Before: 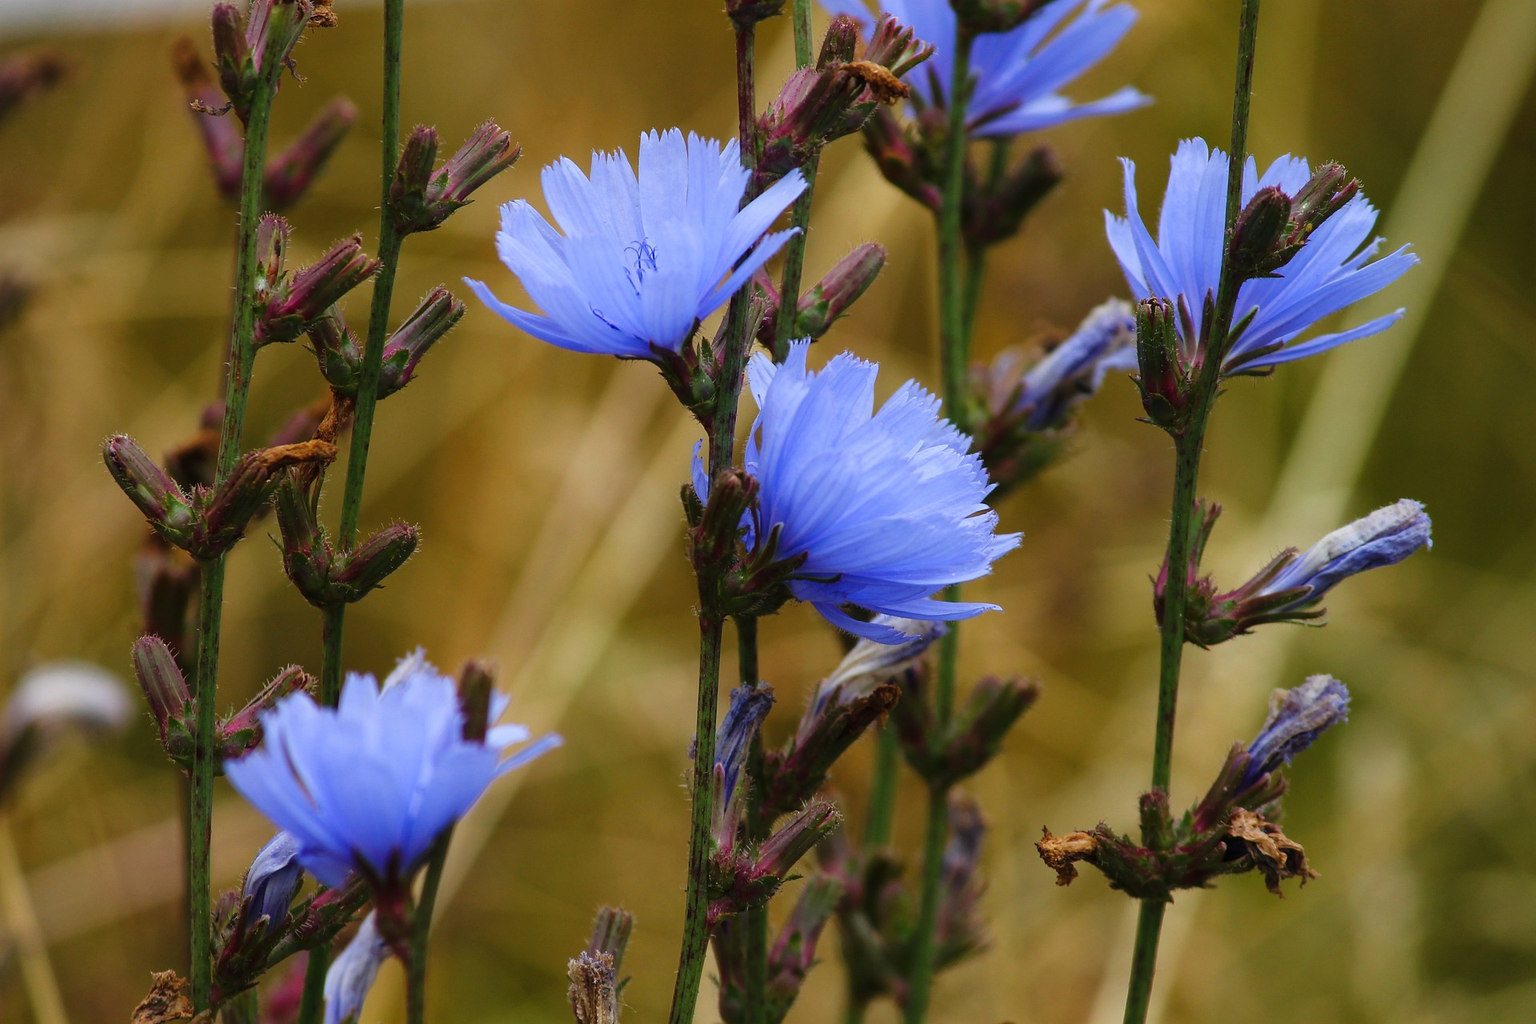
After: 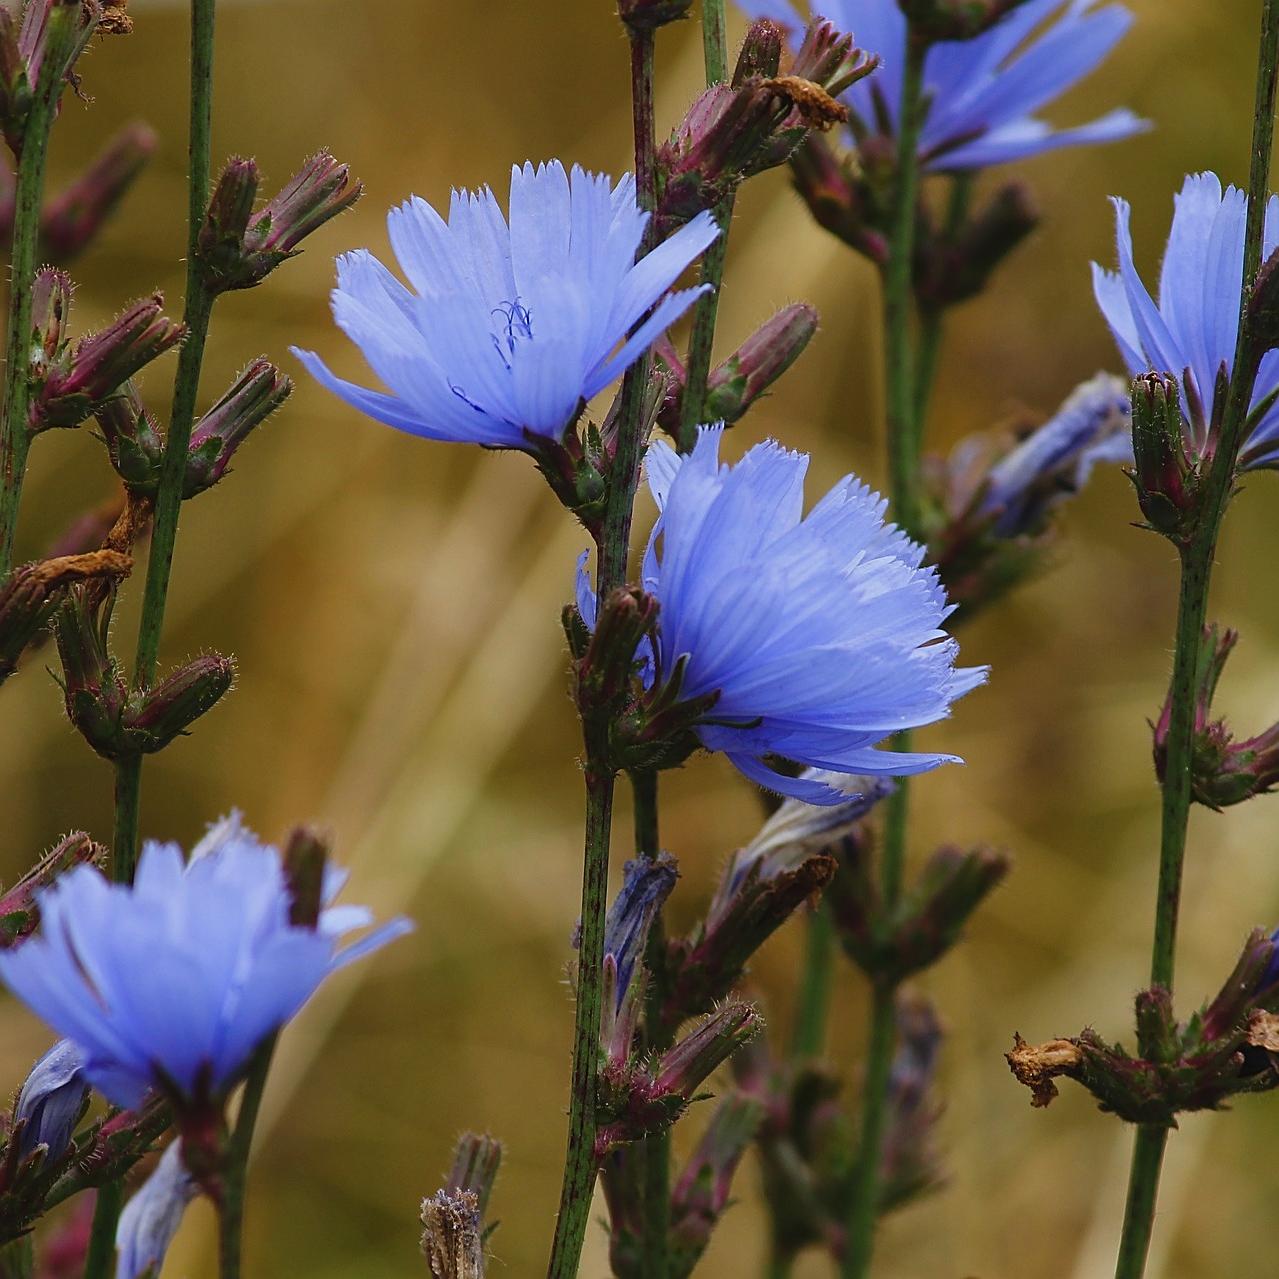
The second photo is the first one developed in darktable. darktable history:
crop and rotate: left 15.055%, right 18.278%
contrast brightness saturation: contrast -0.08, brightness -0.04, saturation -0.11
sharpen: on, module defaults
